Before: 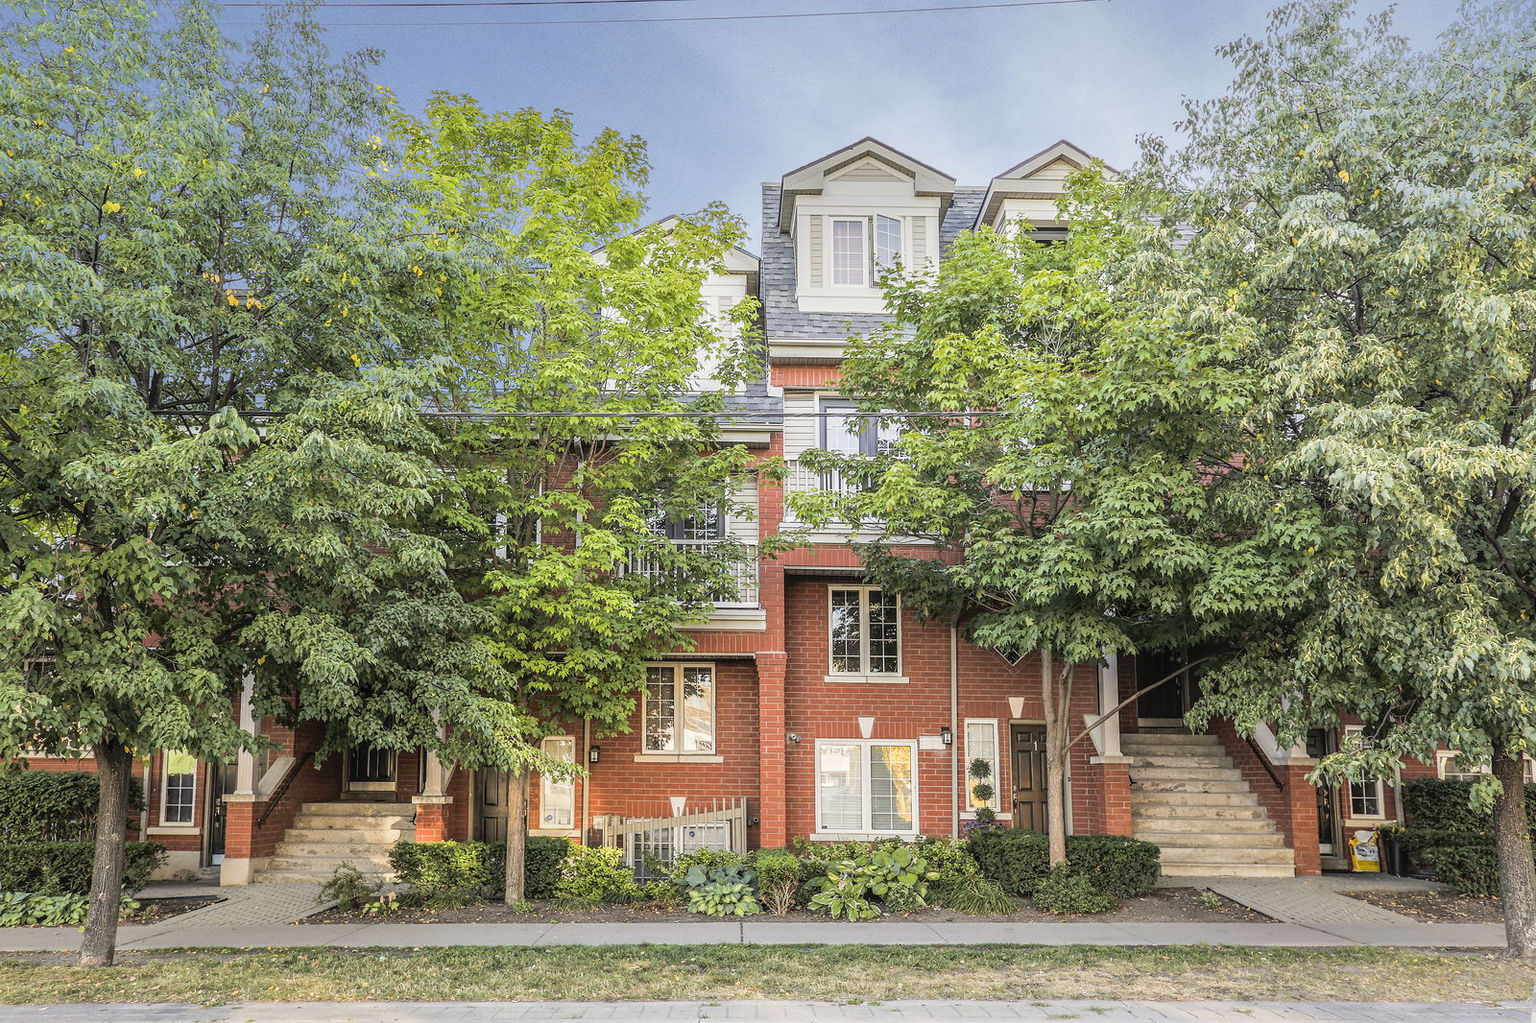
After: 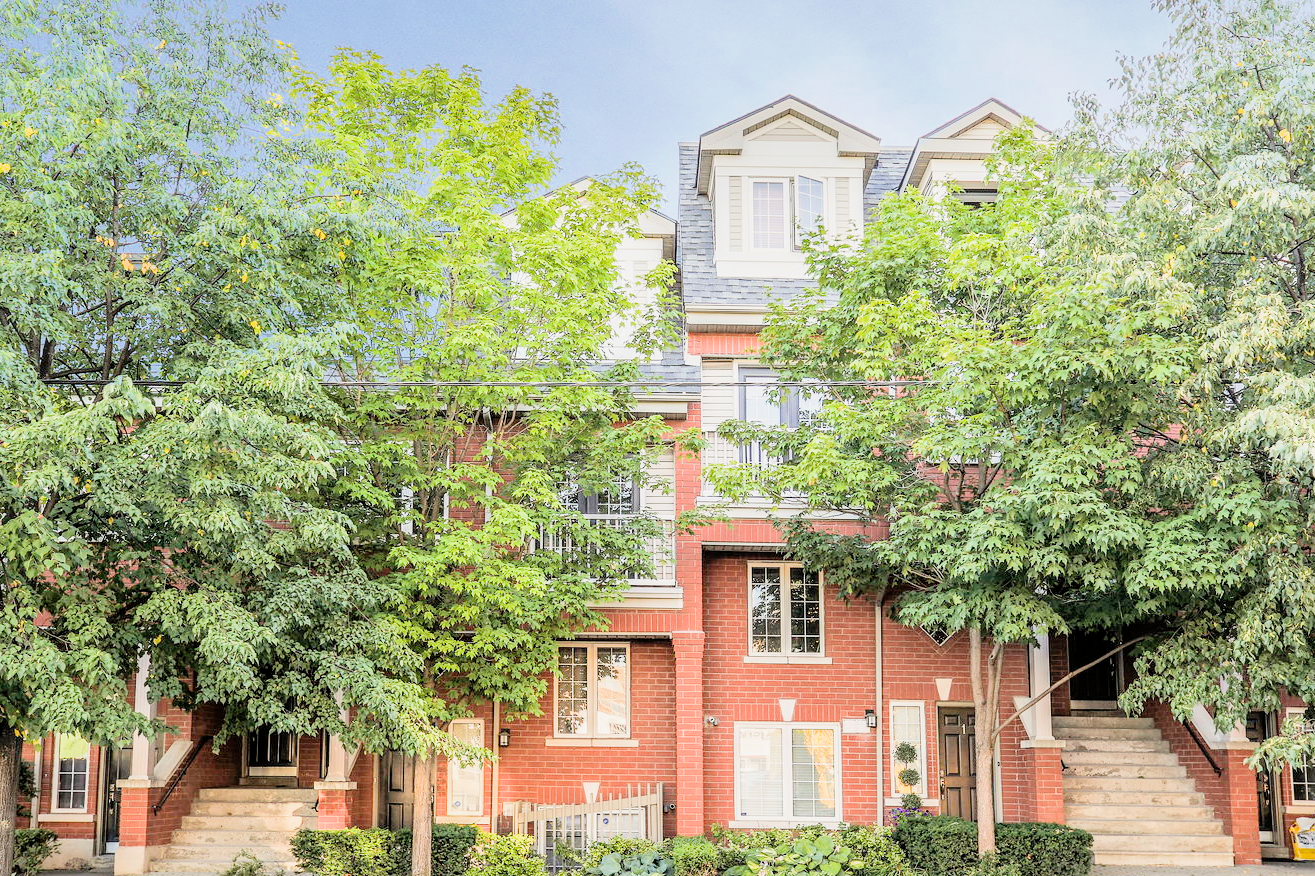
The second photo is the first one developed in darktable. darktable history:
crop and rotate: left 7.196%, top 4.574%, right 10.605%, bottom 13.178%
filmic rgb: black relative exposure -7.65 EV, white relative exposure 4.56 EV, hardness 3.61
exposure: black level correction 0.001, exposure 1.3 EV, compensate highlight preservation false
